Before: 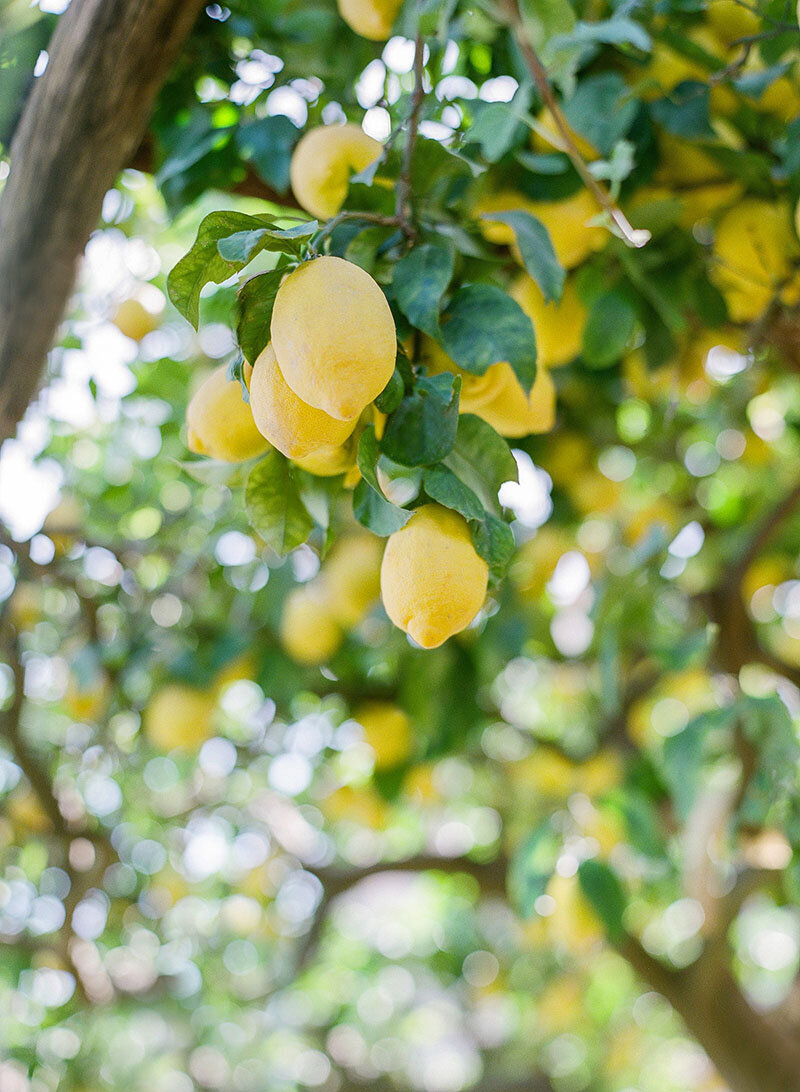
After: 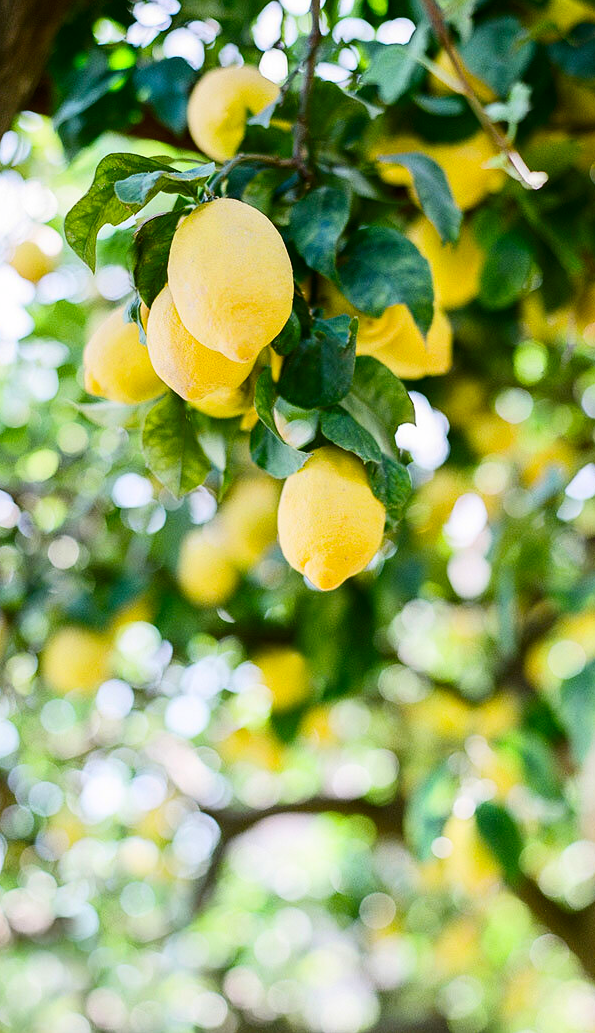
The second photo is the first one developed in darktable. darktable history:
tone curve: curves: ch0 [(0, 0) (0.004, 0.002) (0.02, 0.013) (0.218, 0.218) (0.664, 0.718) (0.832, 0.873) (1, 1)], color space Lab, linked channels, preserve colors none
crop and rotate: left 12.994%, top 5.352%, right 12.526%
contrast brightness saturation: contrast 0.198, brightness -0.114, saturation 0.103
